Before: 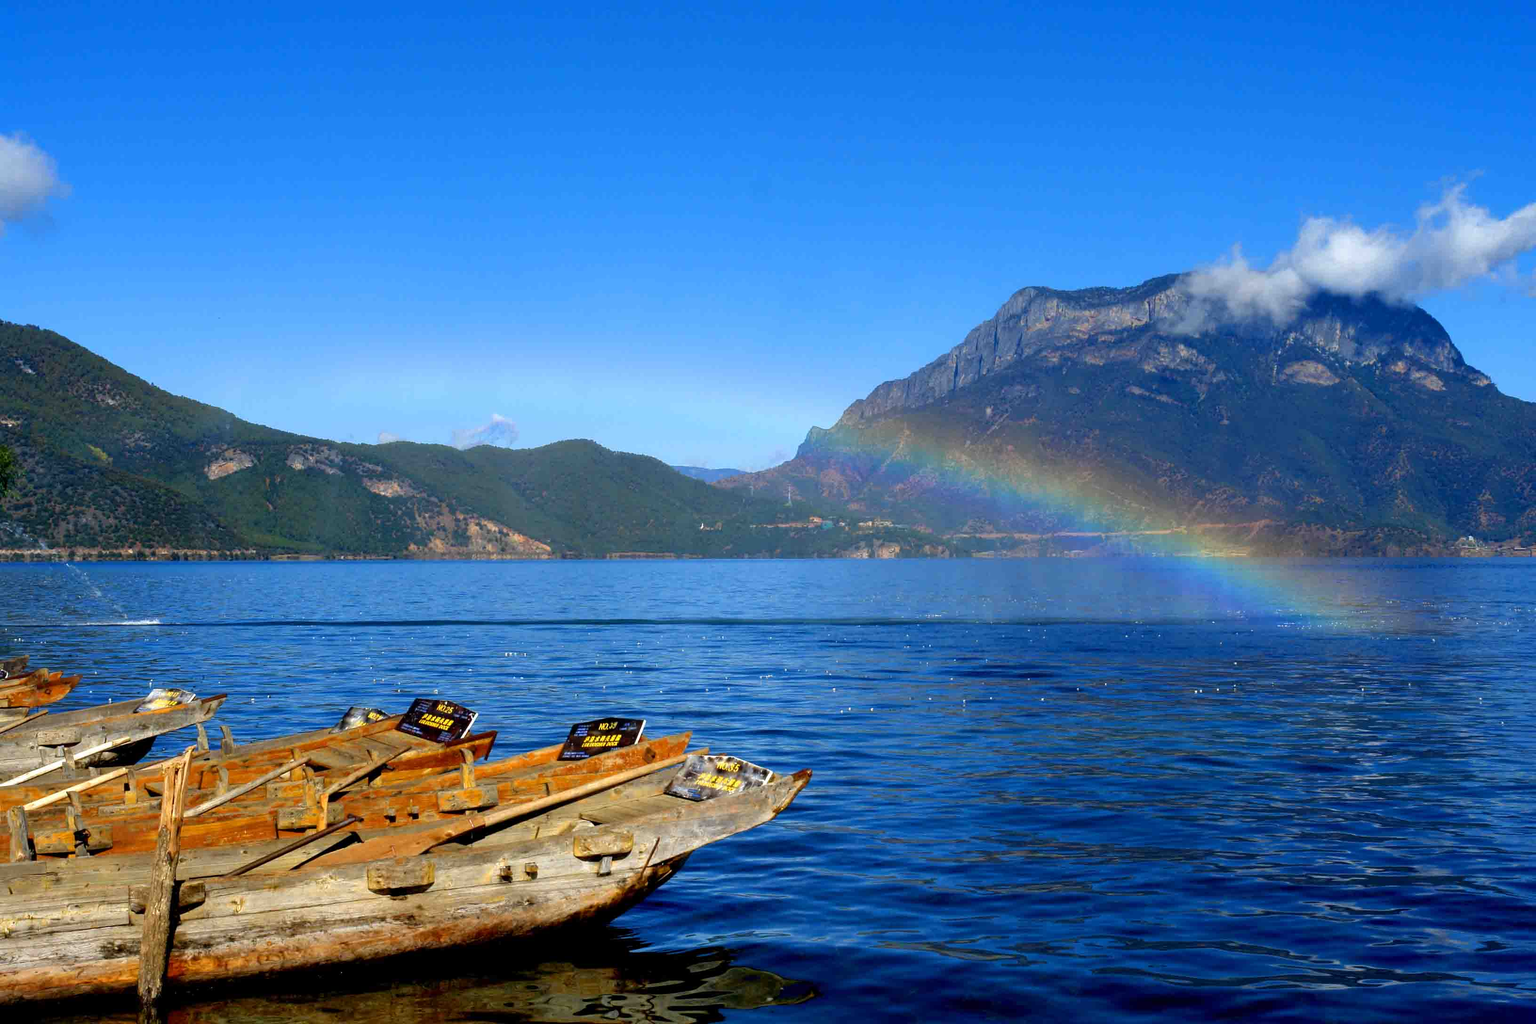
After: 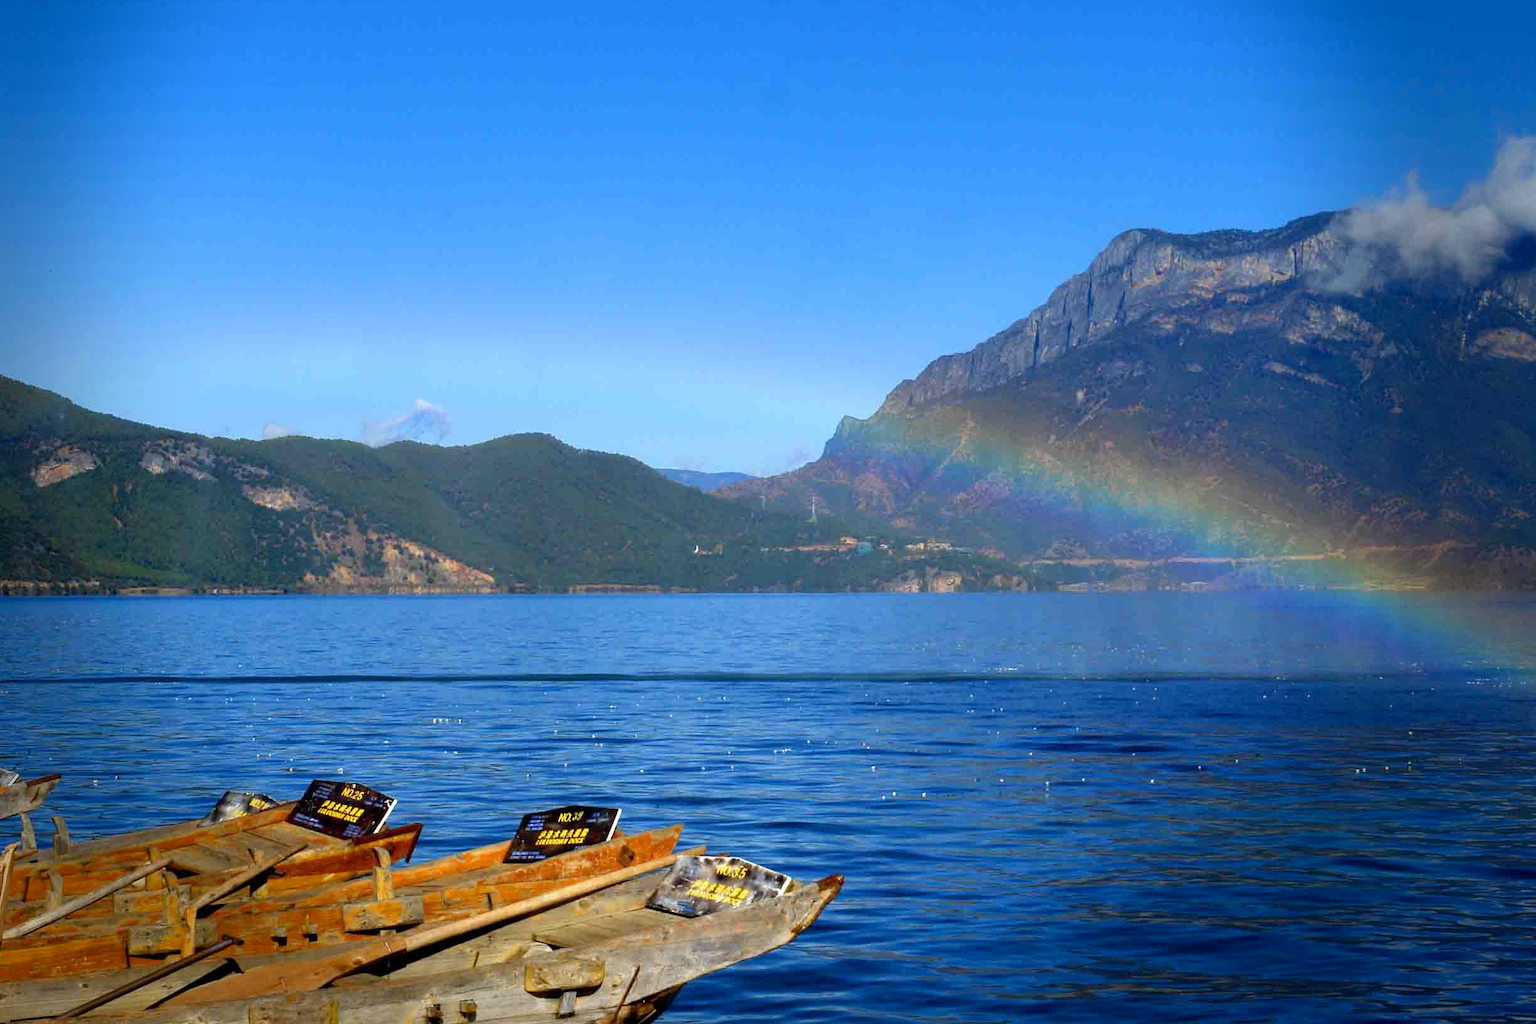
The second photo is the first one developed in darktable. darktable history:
crop and rotate: left 11.831%, top 11.346%, right 13.429%, bottom 13.899%
vignetting: fall-off start 68.33%, fall-off radius 30%, saturation 0.042, center (-0.066, -0.311), width/height ratio 0.992, shape 0.85, dithering 8-bit output
